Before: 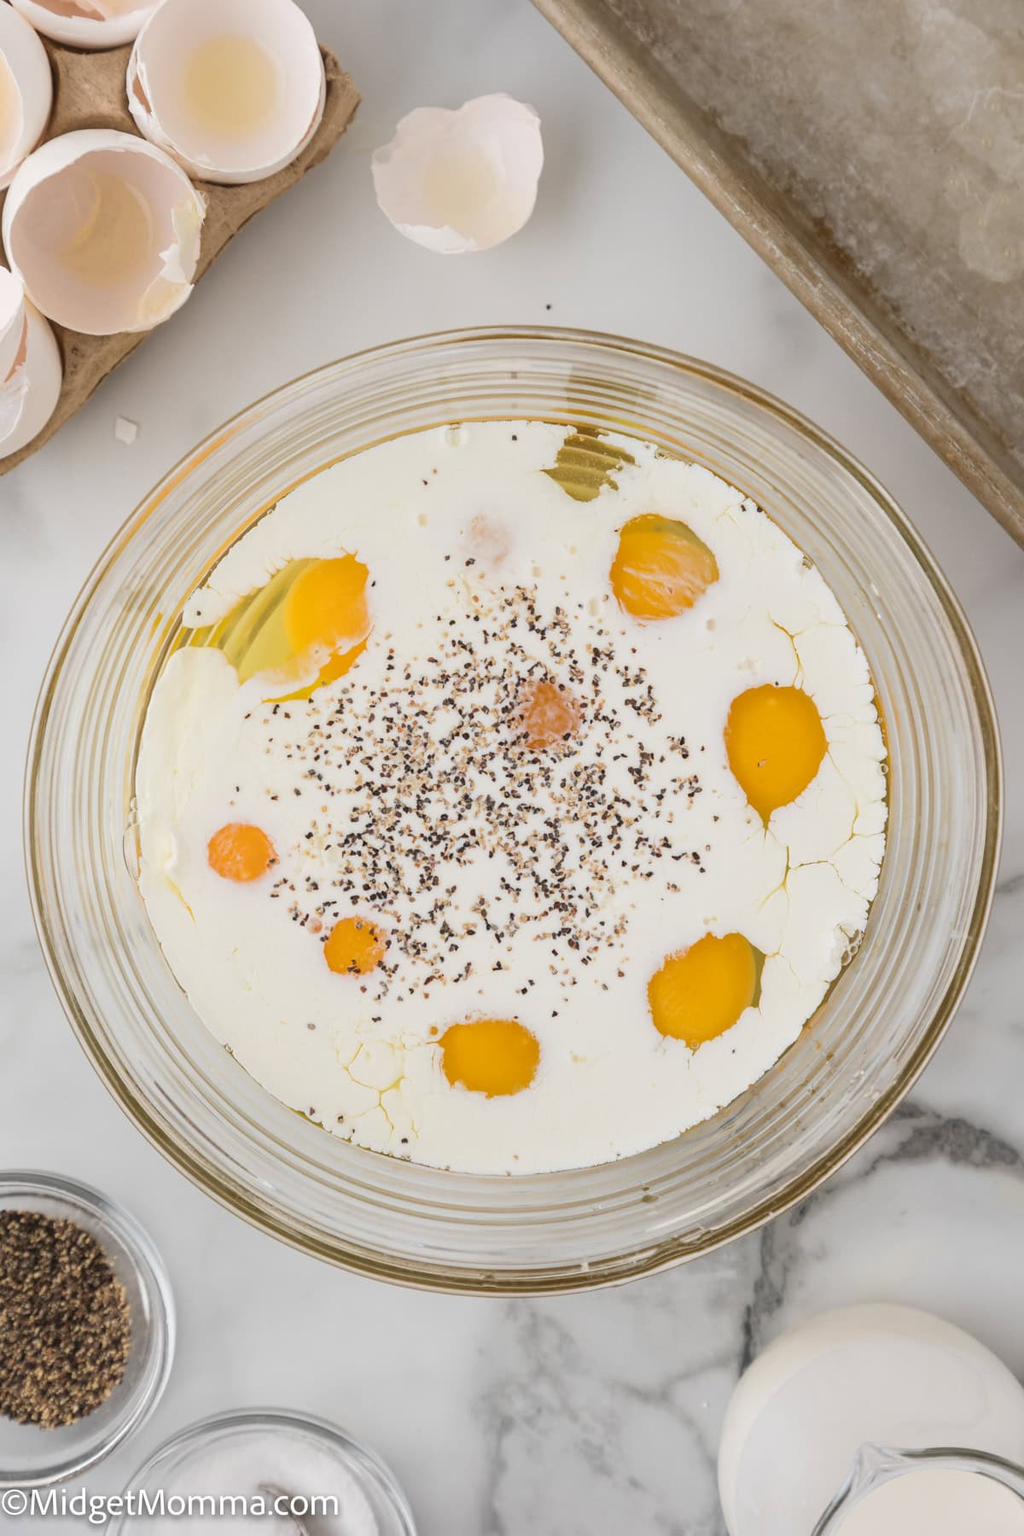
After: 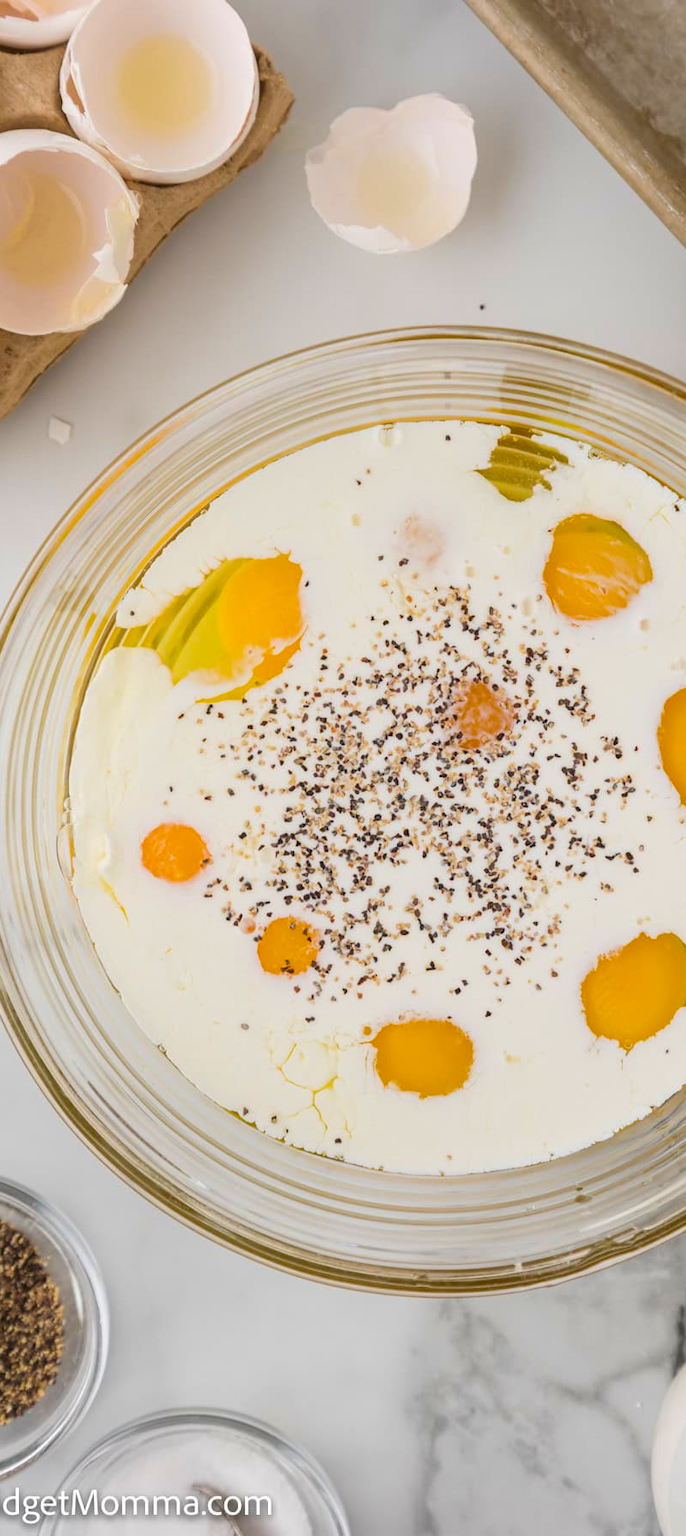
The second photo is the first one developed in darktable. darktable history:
color balance rgb: perceptual saturation grading › global saturation 15.004%, global vibrance 30.338%
crop and rotate: left 6.537%, right 26.448%
